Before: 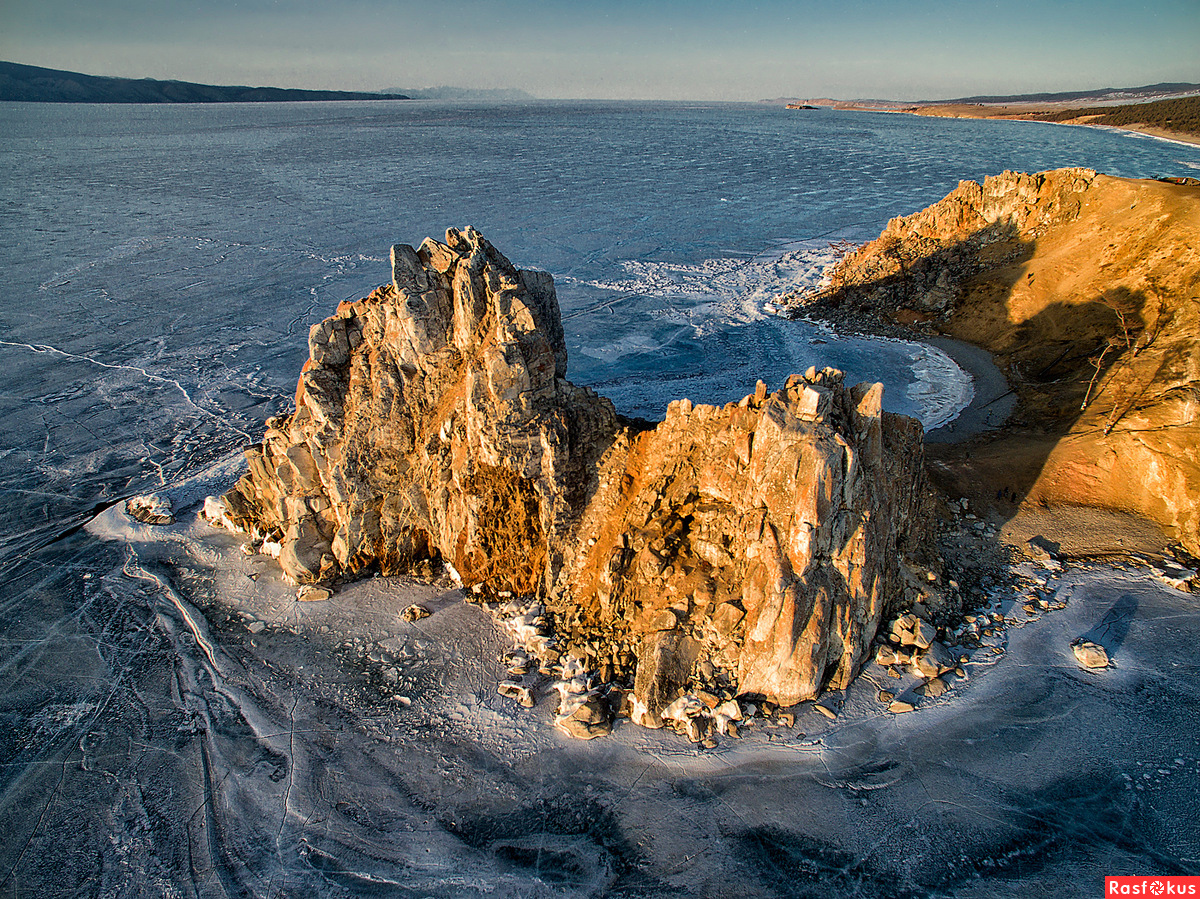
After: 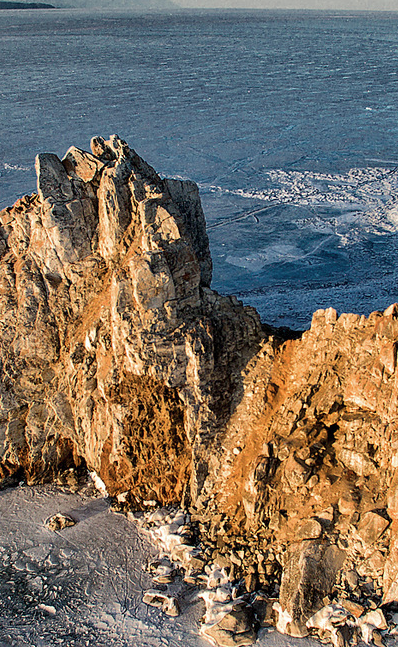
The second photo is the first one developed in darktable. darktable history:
crop and rotate: left 29.648%, top 10.33%, right 37.145%, bottom 17.643%
color zones: curves: ch0 [(0, 0.5) (0.143, 0.5) (0.286, 0.5) (0.429, 0.504) (0.571, 0.5) (0.714, 0.509) (0.857, 0.5) (1, 0.5)]; ch1 [(0, 0.425) (0.143, 0.425) (0.286, 0.375) (0.429, 0.405) (0.571, 0.5) (0.714, 0.47) (0.857, 0.425) (1, 0.435)]; ch2 [(0, 0.5) (0.143, 0.5) (0.286, 0.5) (0.429, 0.517) (0.571, 0.5) (0.714, 0.51) (0.857, 0.5) (1, 0.5)]
